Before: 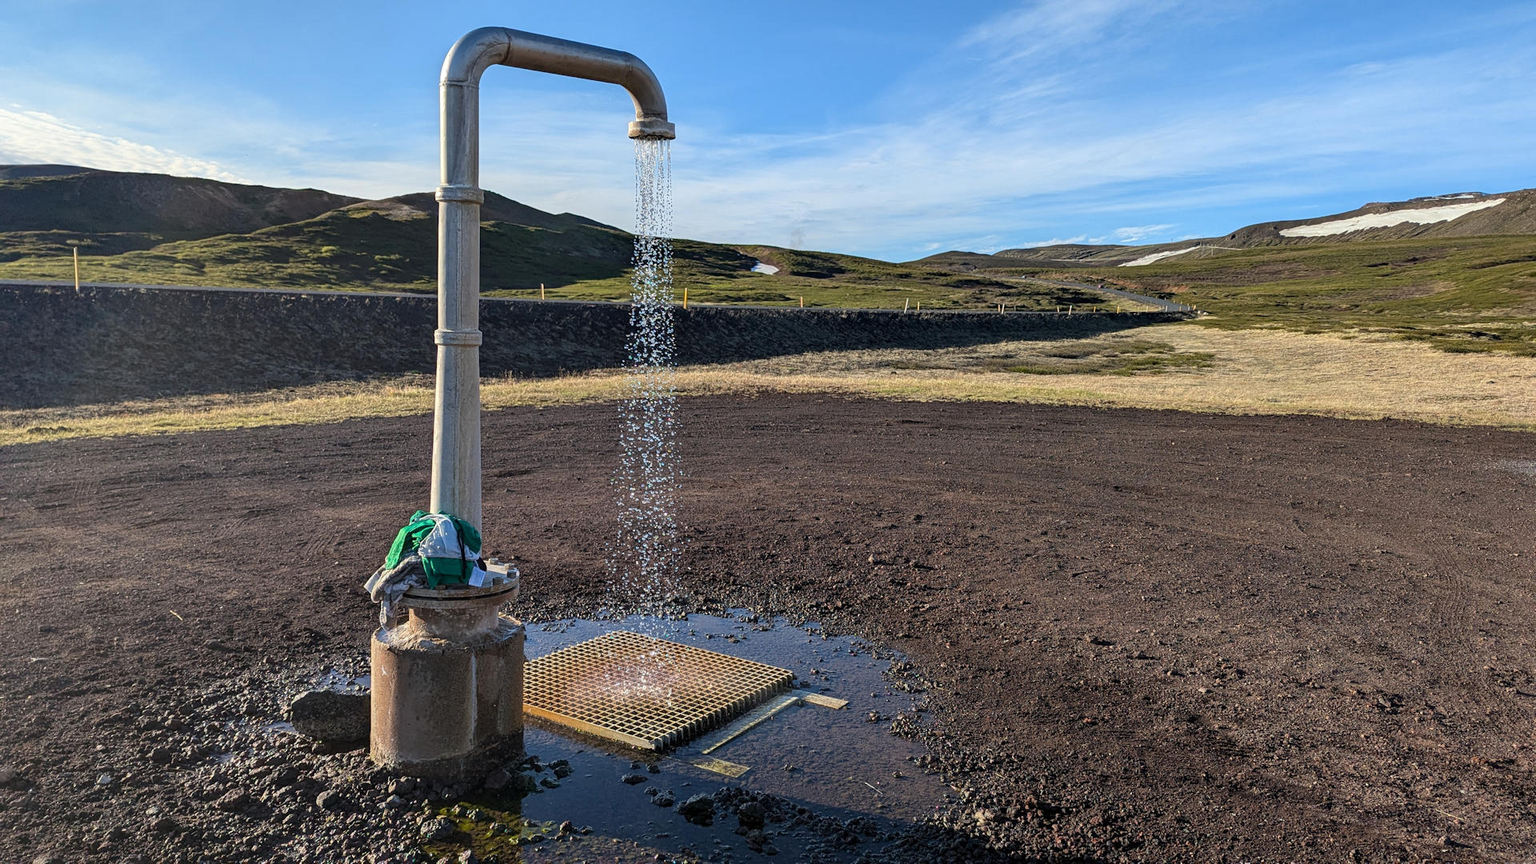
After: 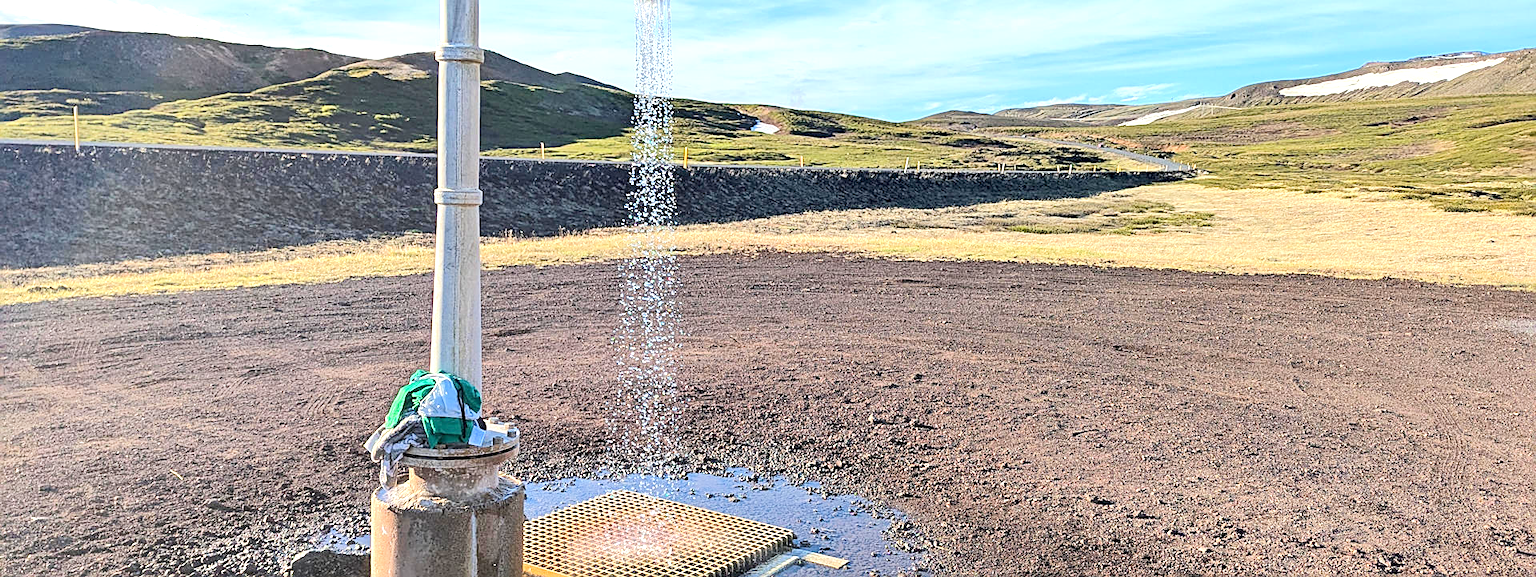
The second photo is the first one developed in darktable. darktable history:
crop: top 16.346%, bottom 16.76%
sharpen: on, module defaults
tone equalizer: -8 EV 1.98 EV, -7 EV 1.97 EV, -6 EV 1.99 EV, -5 EV 1.99 EV, -4 EV 1.98 EV, -3 EV 1.47 EV, -2 EV 0.975 EV, -1 EV 0.501 EV, edges refinement/feathering 500, mask exposure compensation -1.57 EV, preserve details no
